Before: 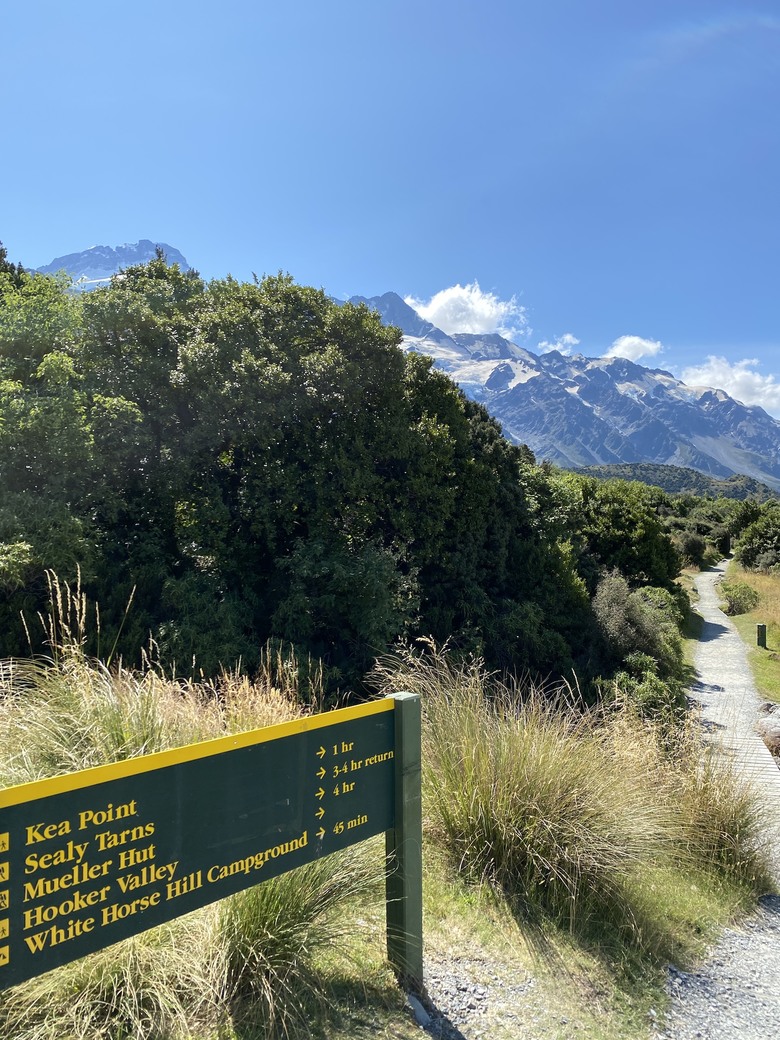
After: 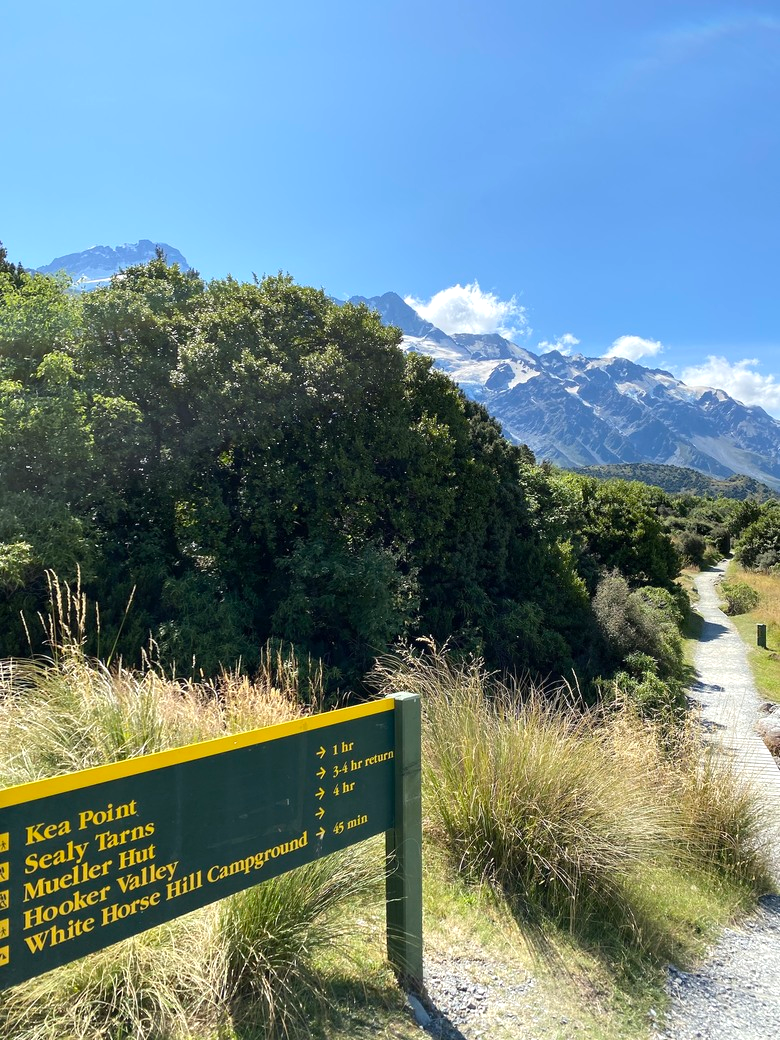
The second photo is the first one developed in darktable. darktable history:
exposure: exposure 0.207 EV, compensate highlight preservation false
white balance: red 1, blue 1
